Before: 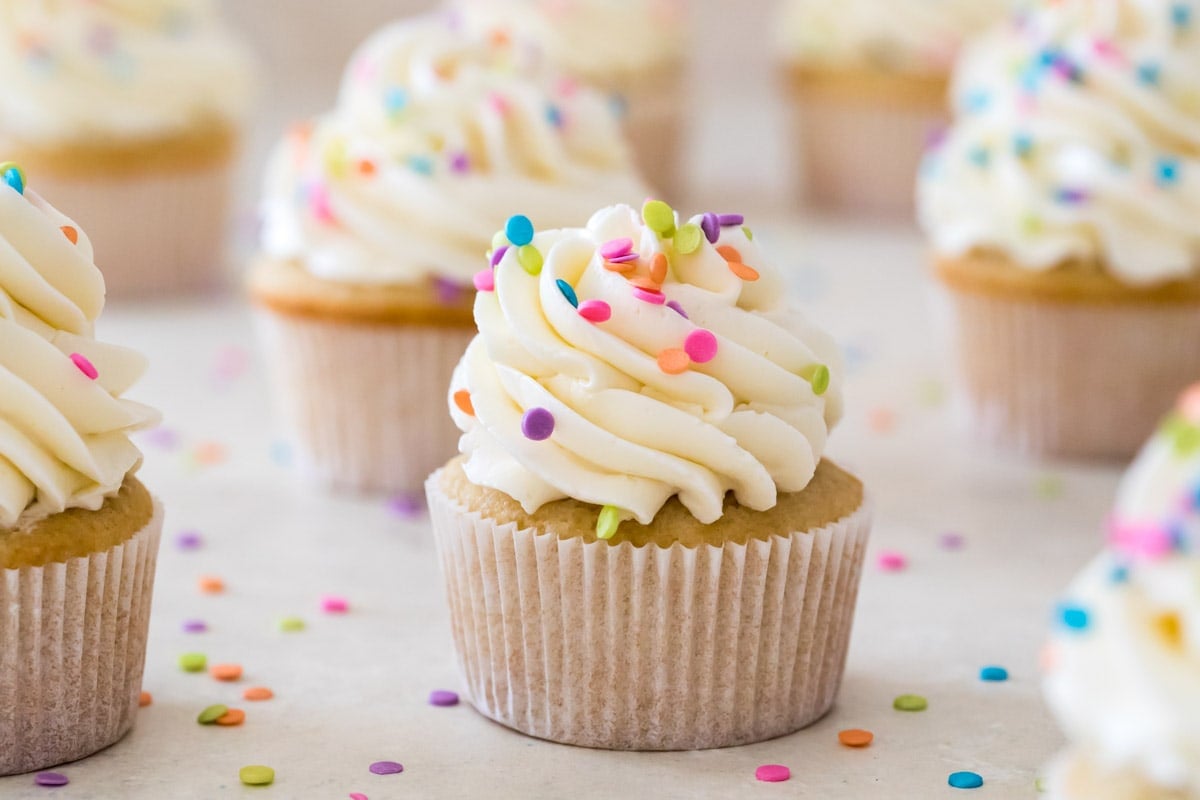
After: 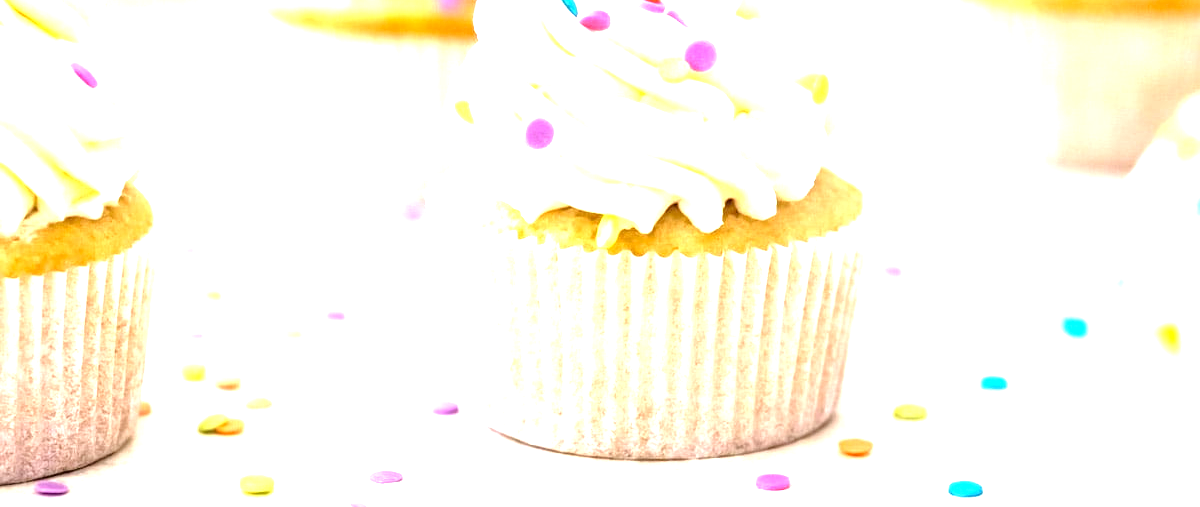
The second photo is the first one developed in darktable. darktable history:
tone equalizer: -8 EV 0.001 EV, -7 EV -0.003 EV, -6 EV 0.002 EV, -5 EV -0.038 EV, -4 EV -0.14 EV, -3 EV -0.179 EV, -2 EV 0.253 EV, -1 EV 0.707 EV, +0 EV 0.501 EV
crop and rotate: top 36.512%
exposure: black level correction 0.001, exposure 1.637 EV, compensate highlight preservation false
